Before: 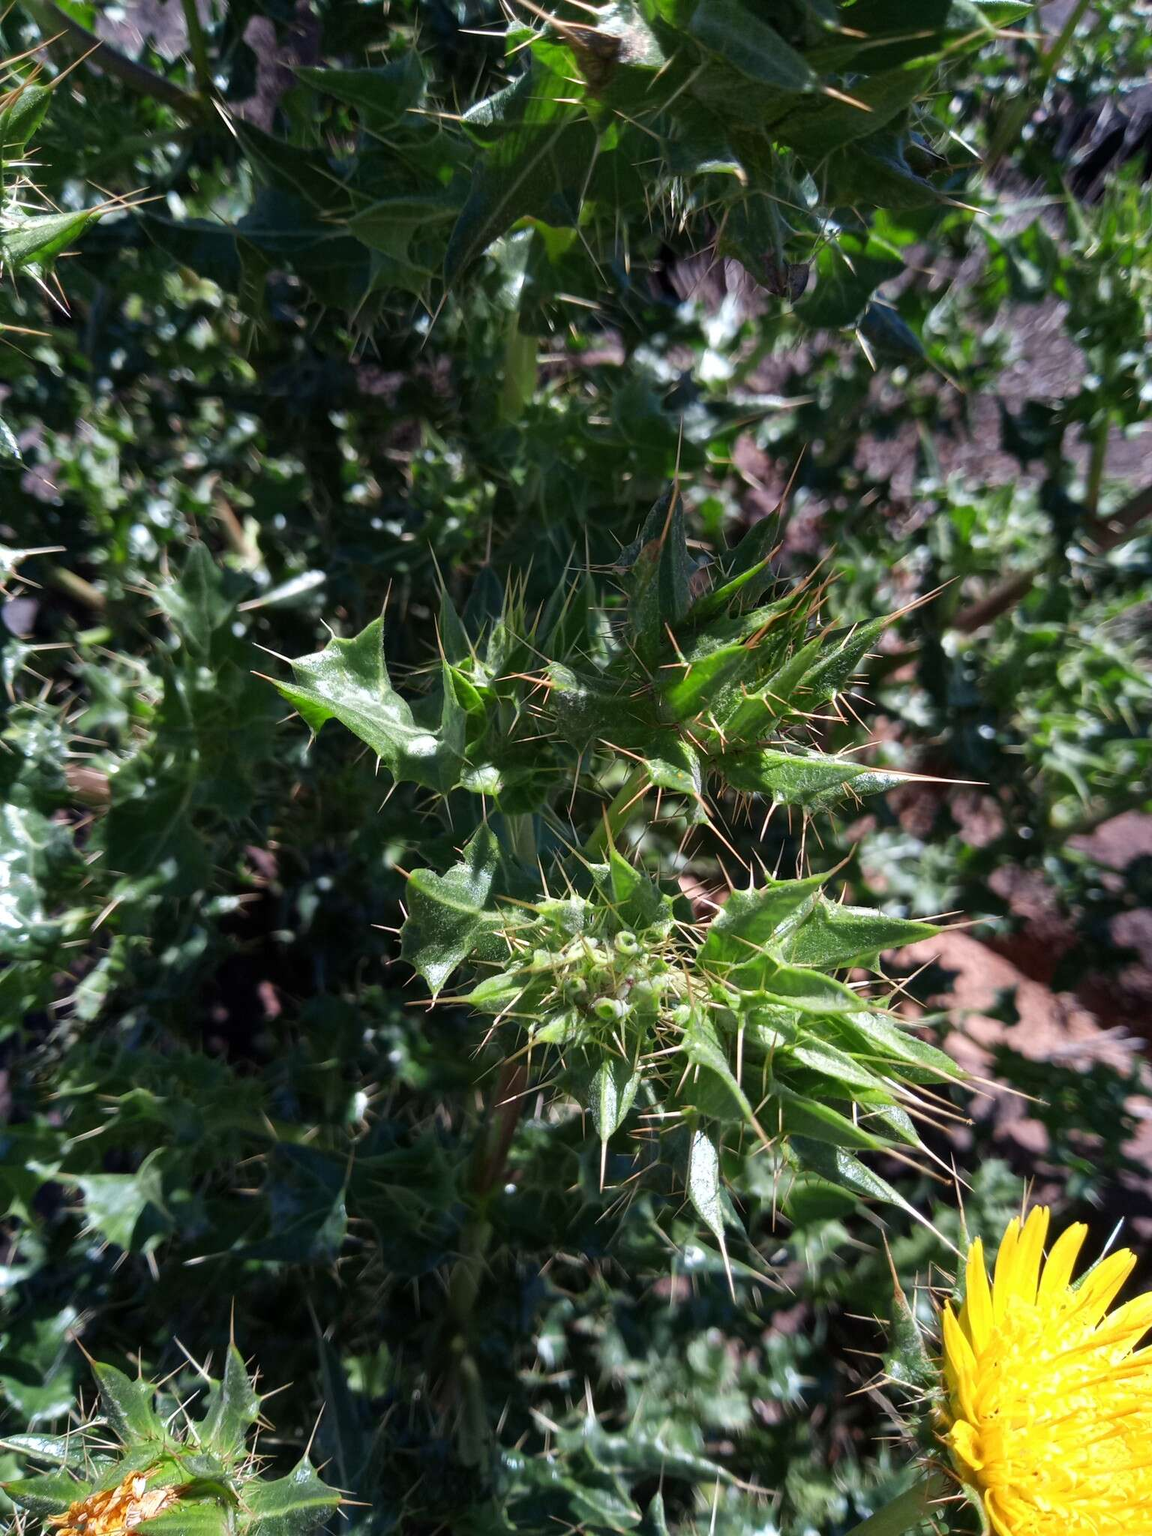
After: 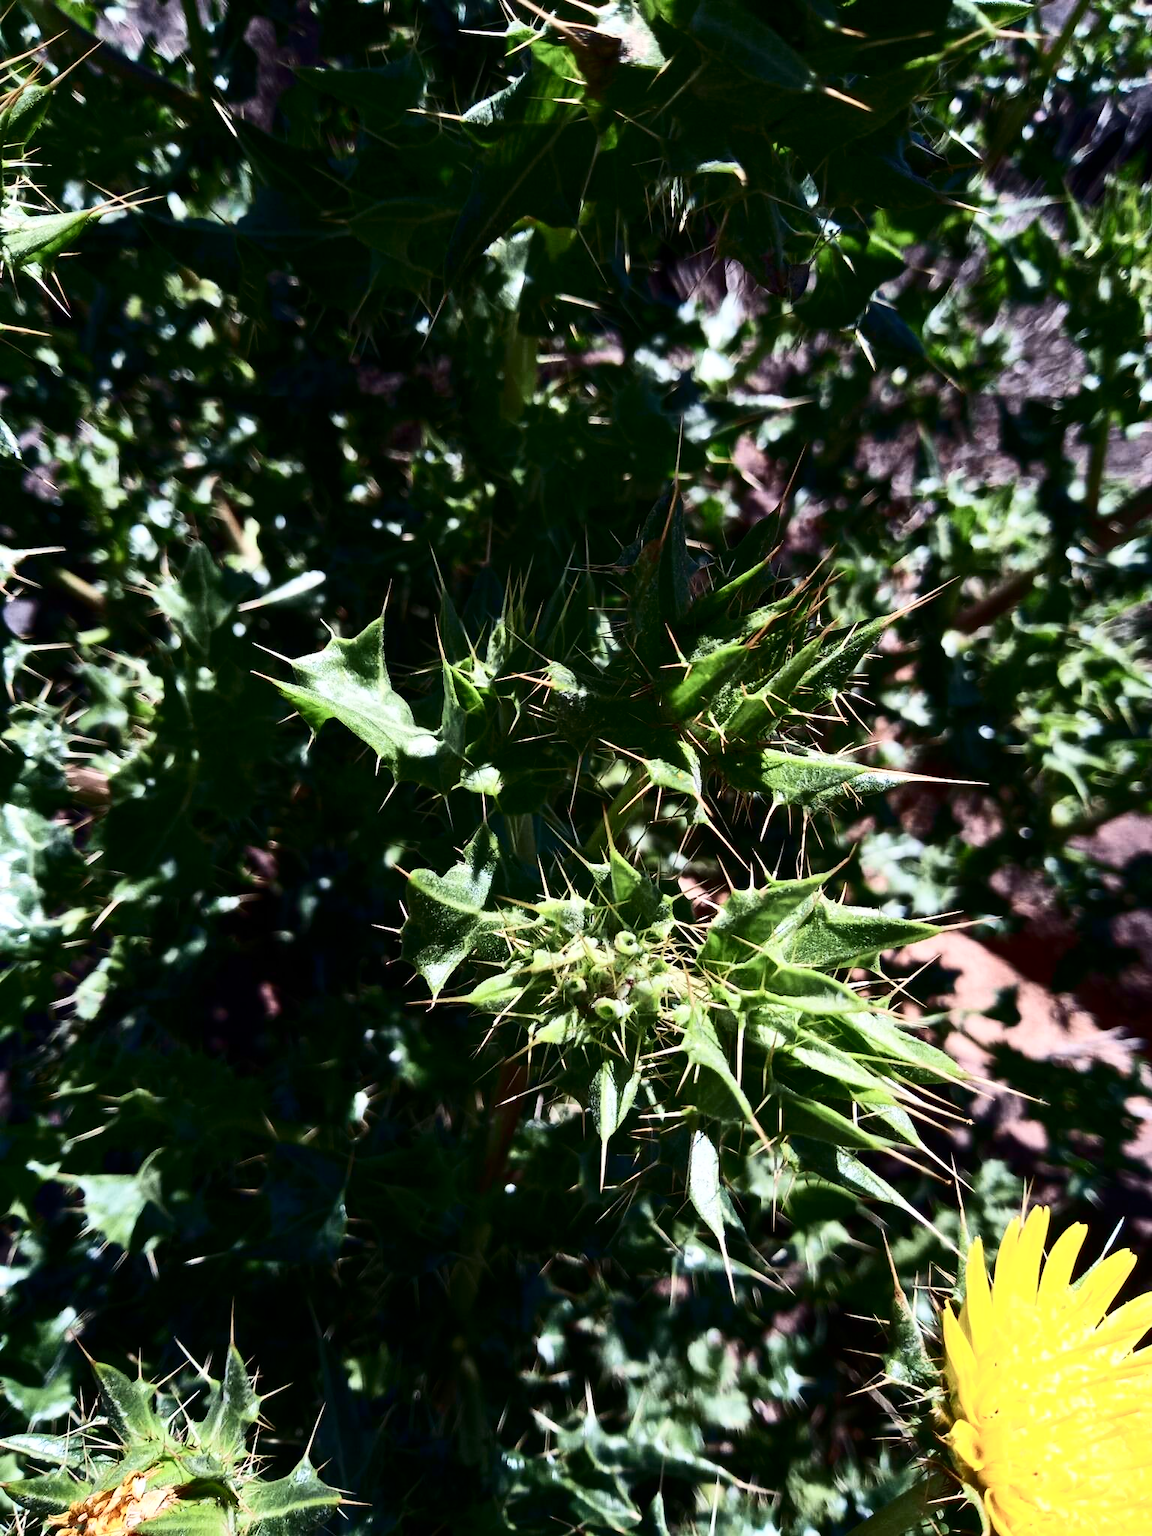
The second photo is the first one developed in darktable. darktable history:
velvia: strength 21.79%
contrast brightness saturation: contrast 0.485, saturation -0.086
